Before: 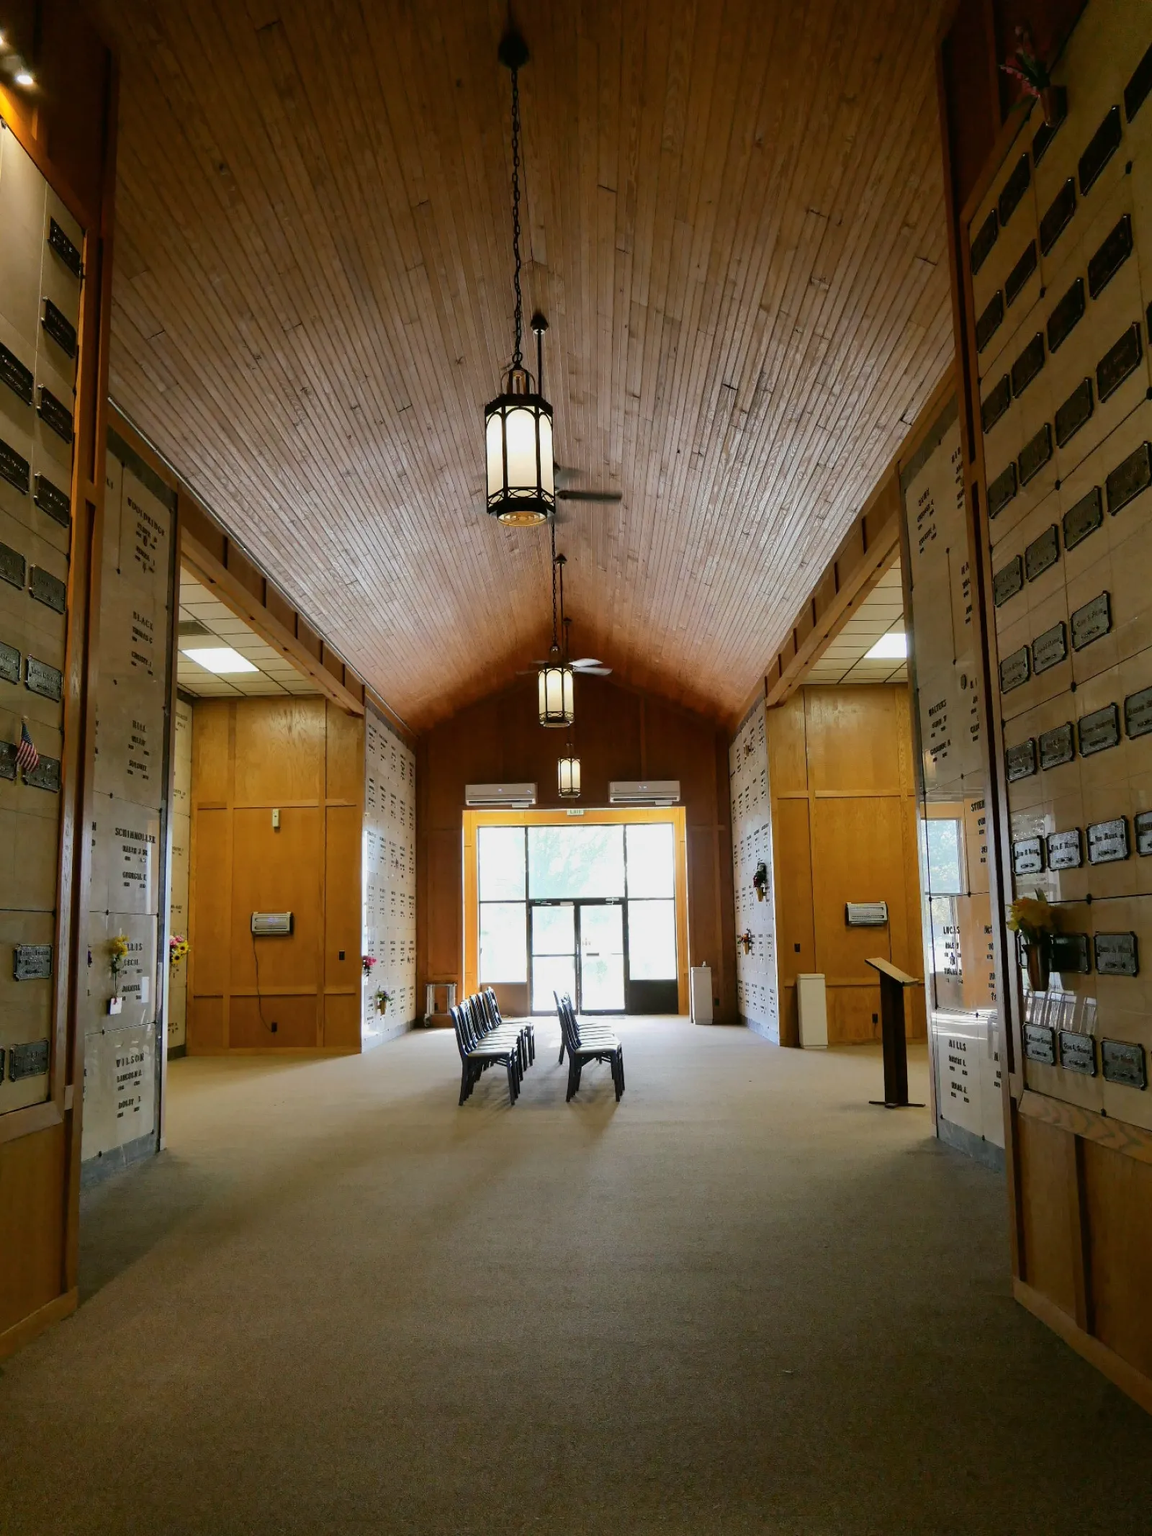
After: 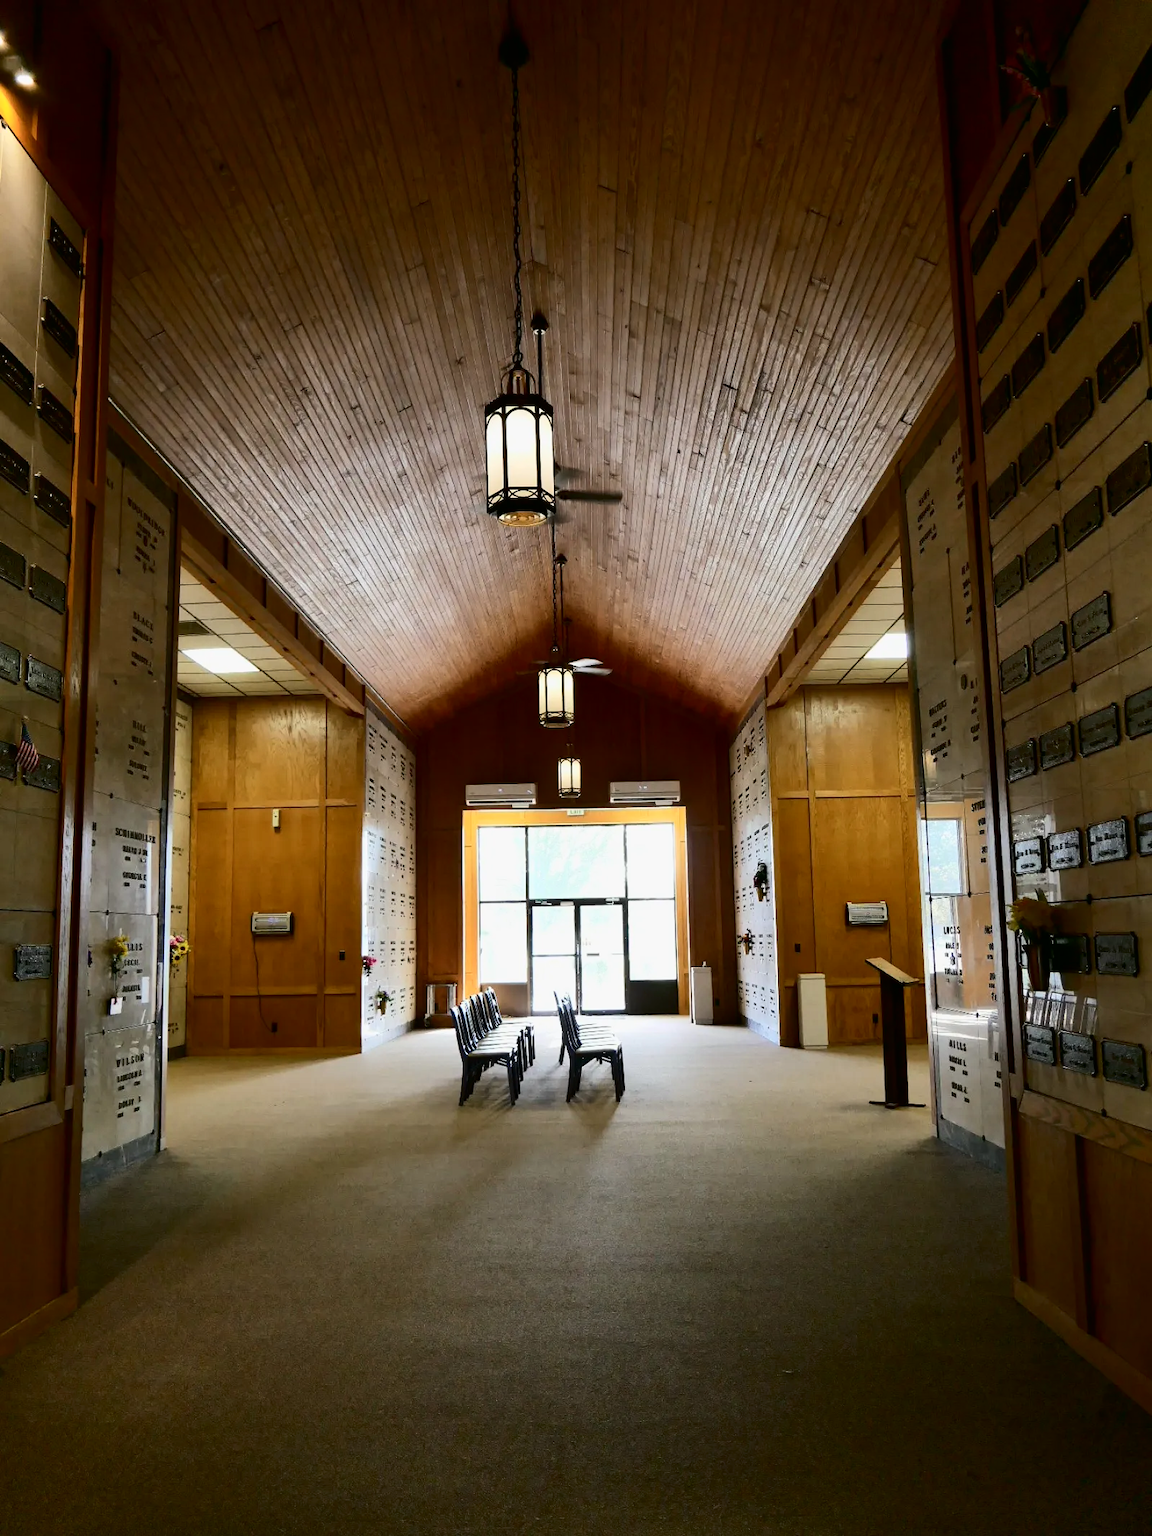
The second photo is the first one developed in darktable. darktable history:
contrast brightness saturation: contrast 0.293
